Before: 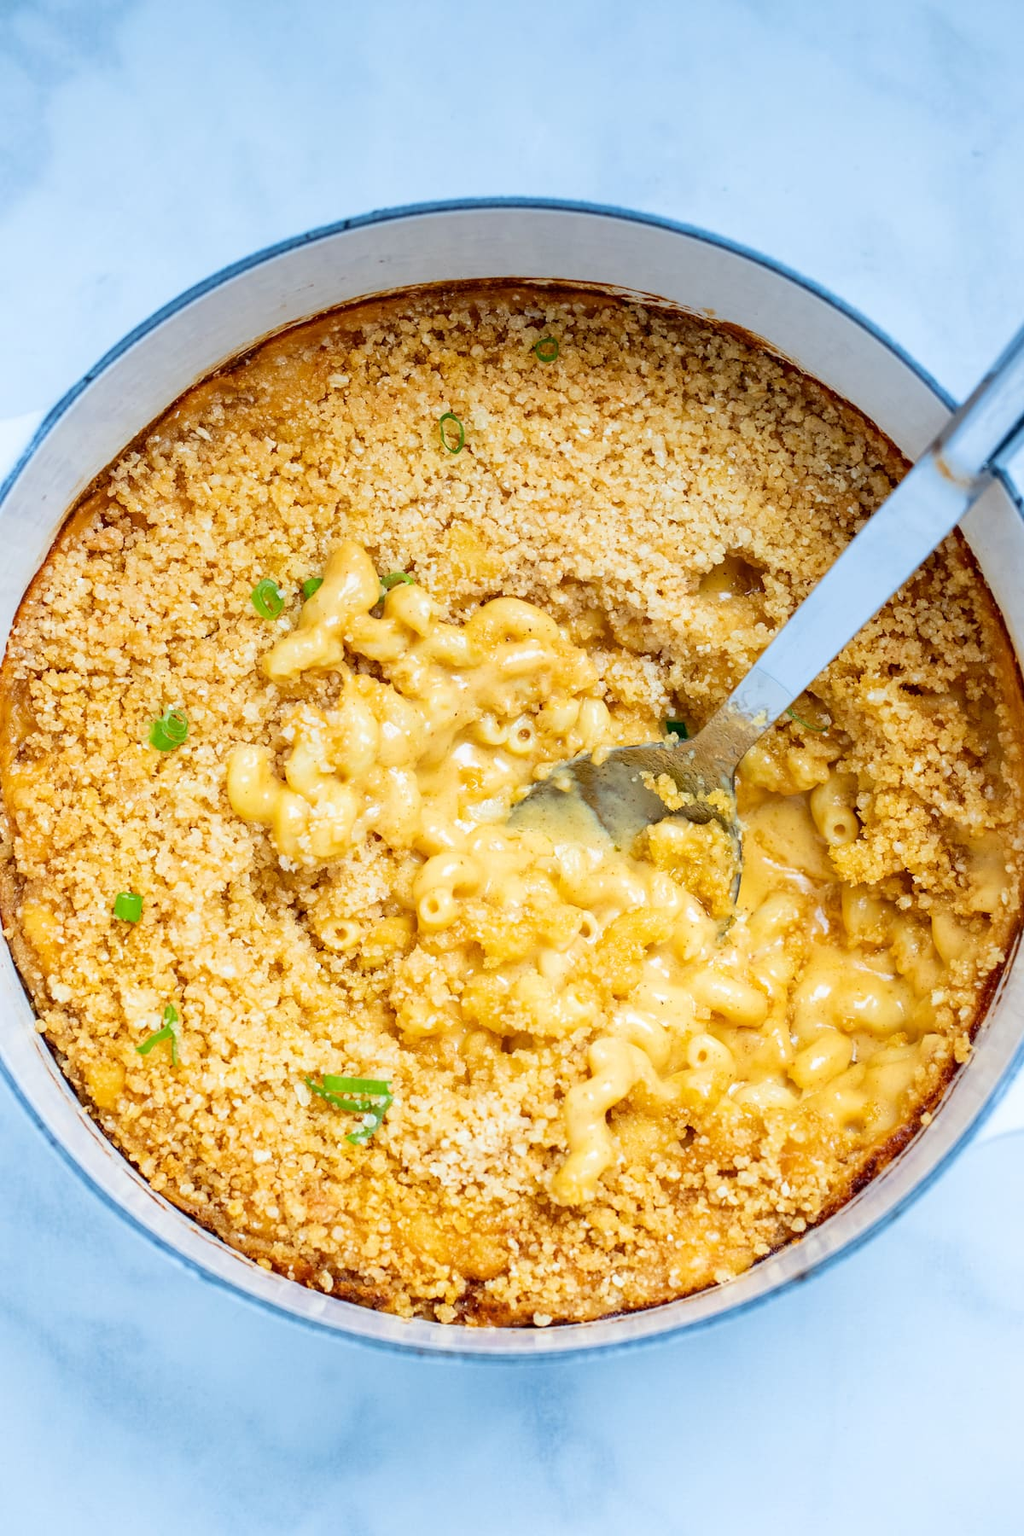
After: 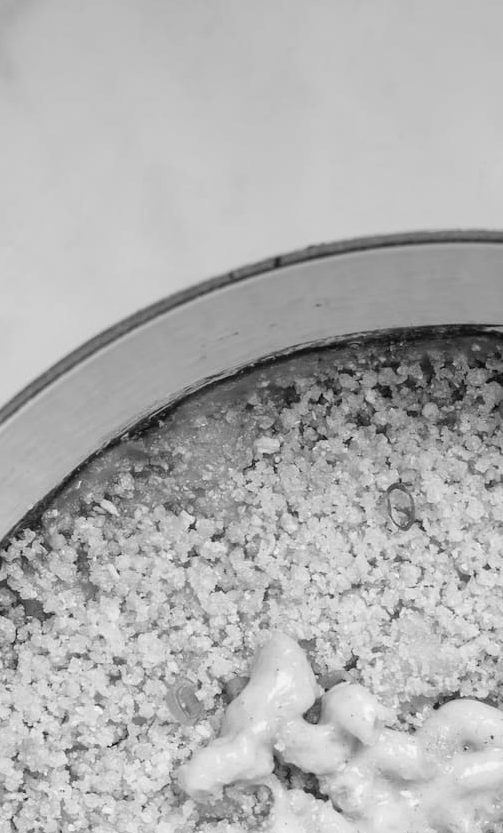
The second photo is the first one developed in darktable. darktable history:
monochrome: a 30.25, b 92.03
crop and rotate: left 10.817%, top 0.062%, right 47.194%, bottom 53.626%
